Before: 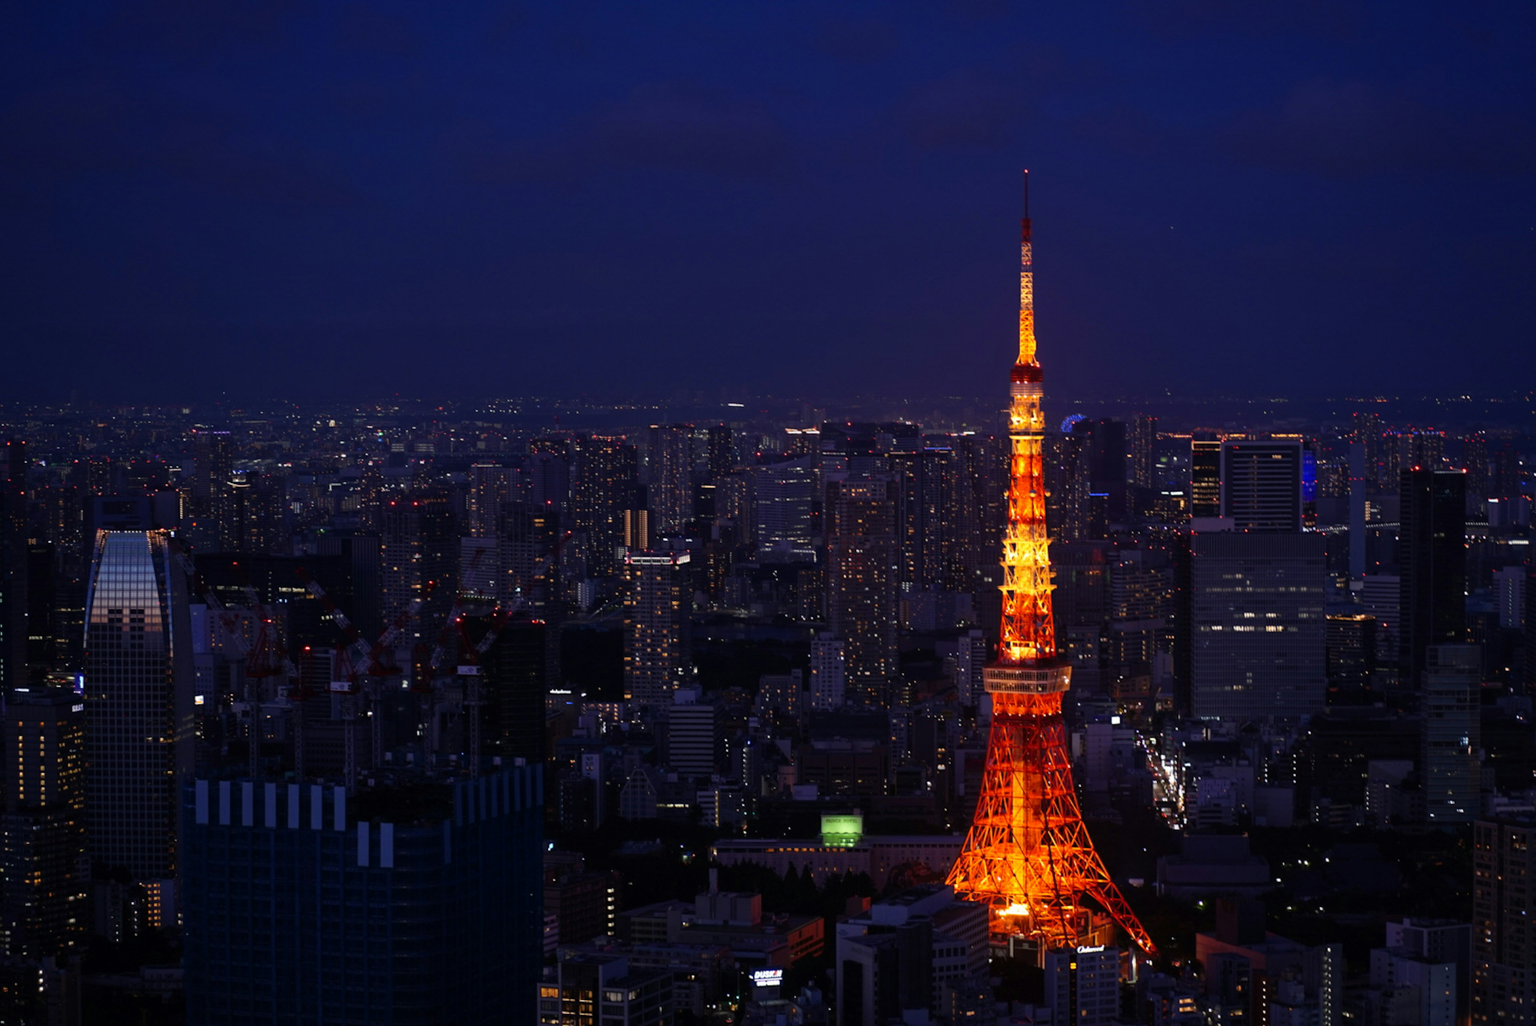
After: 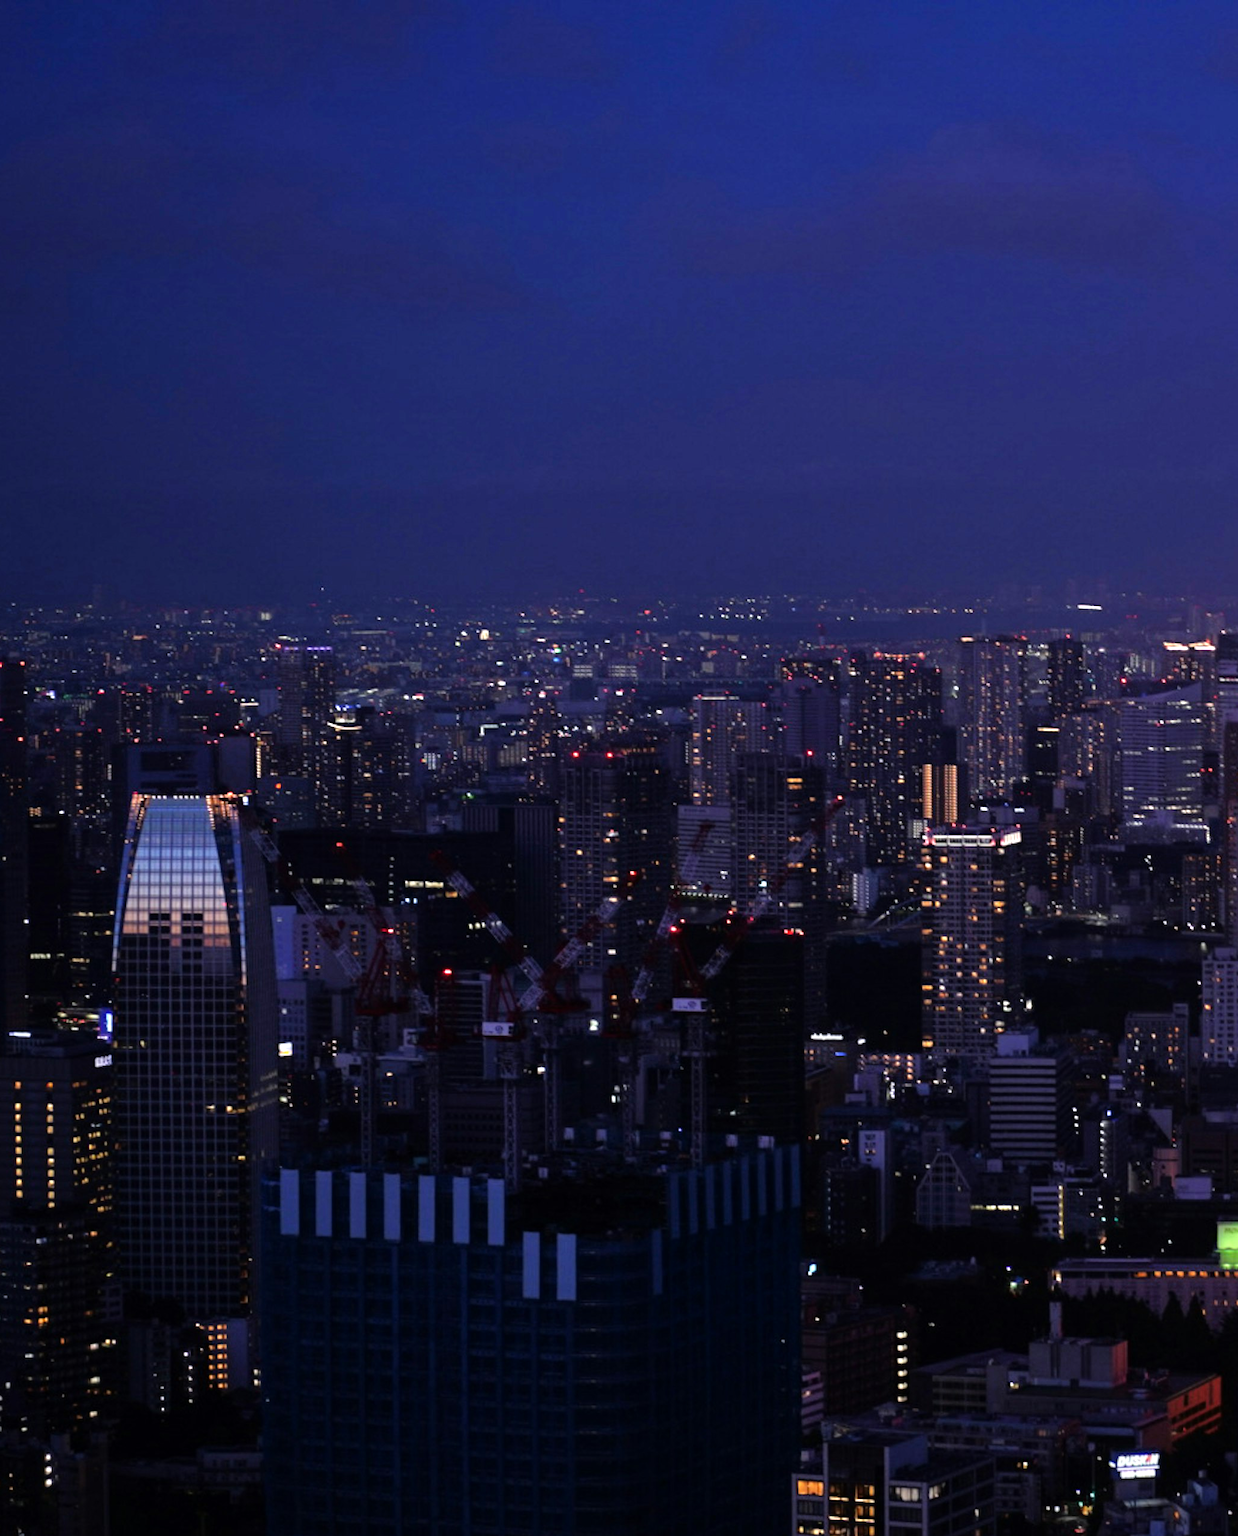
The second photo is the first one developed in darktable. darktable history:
tone equalizer: -7 EV 0.15 EV, -6 EV 0.6 EV, -5 EV 1.15 EV, -4 EV 1.33 EV, -3 EV 1.15 EV, -2 EV 0.6 EV, -1 EV 0.15 EV, mask exposure compensation -0.5 EV
crop: left 0.587%, right 45.588%, bottom 0.086%
white balance: emerald 1
